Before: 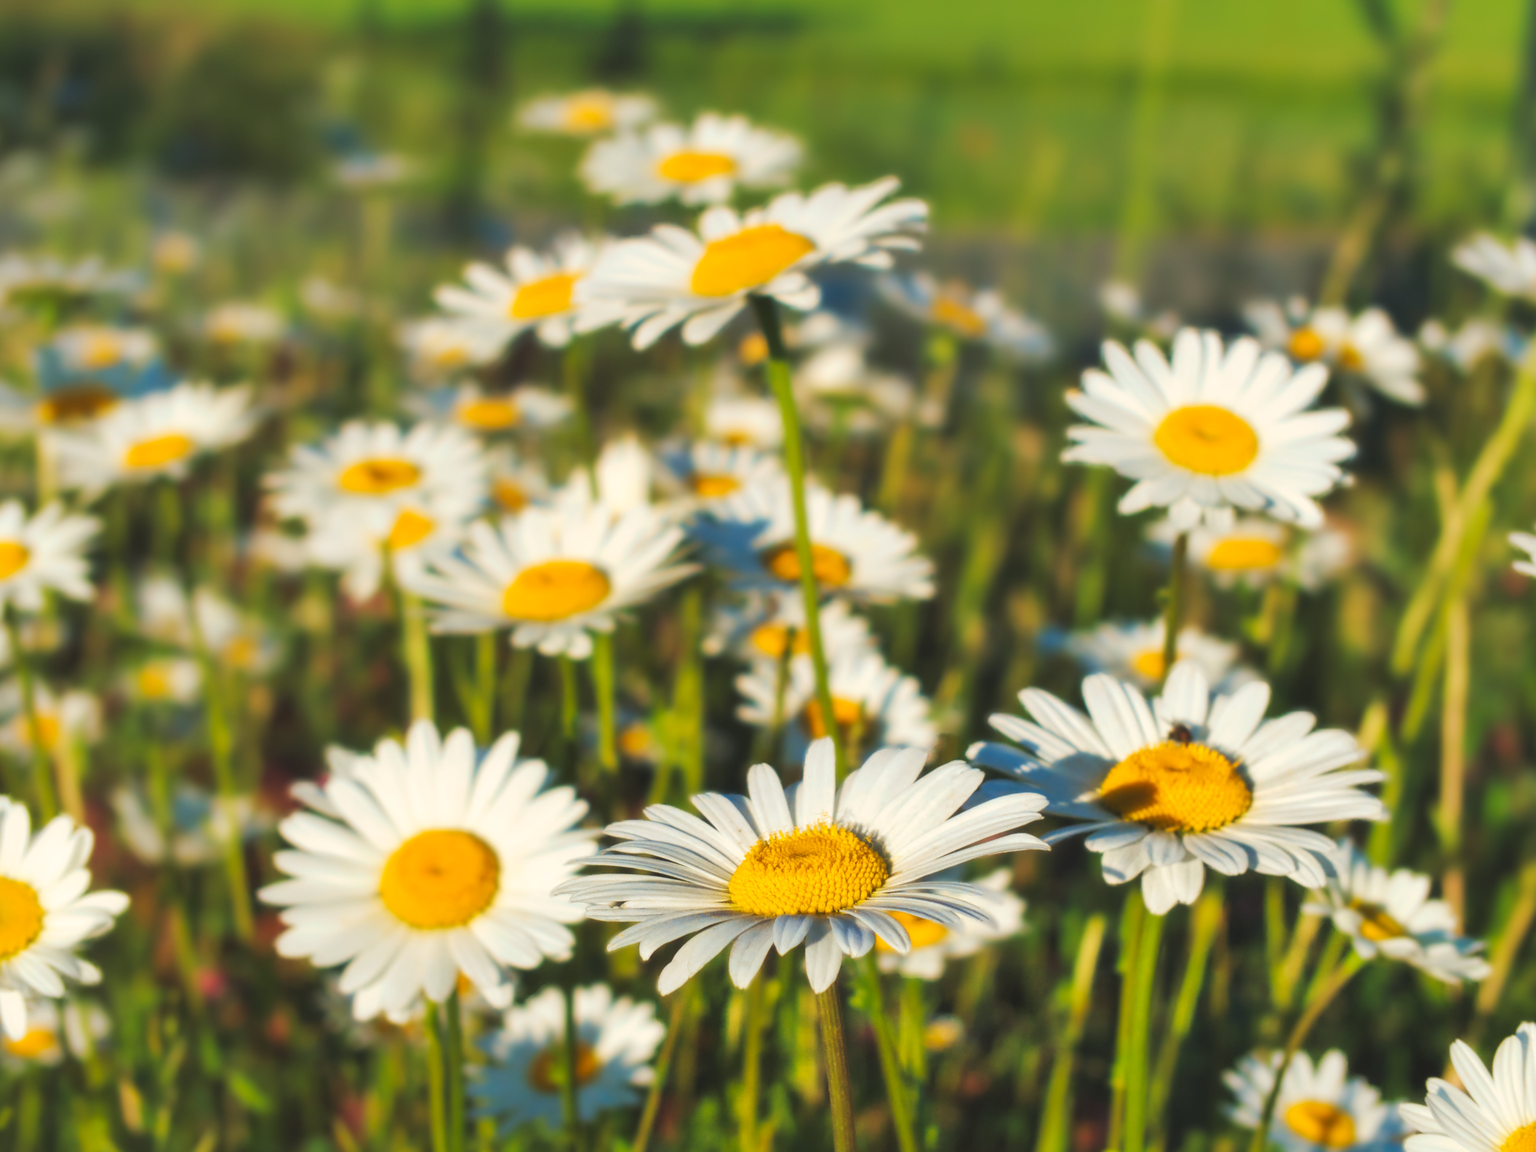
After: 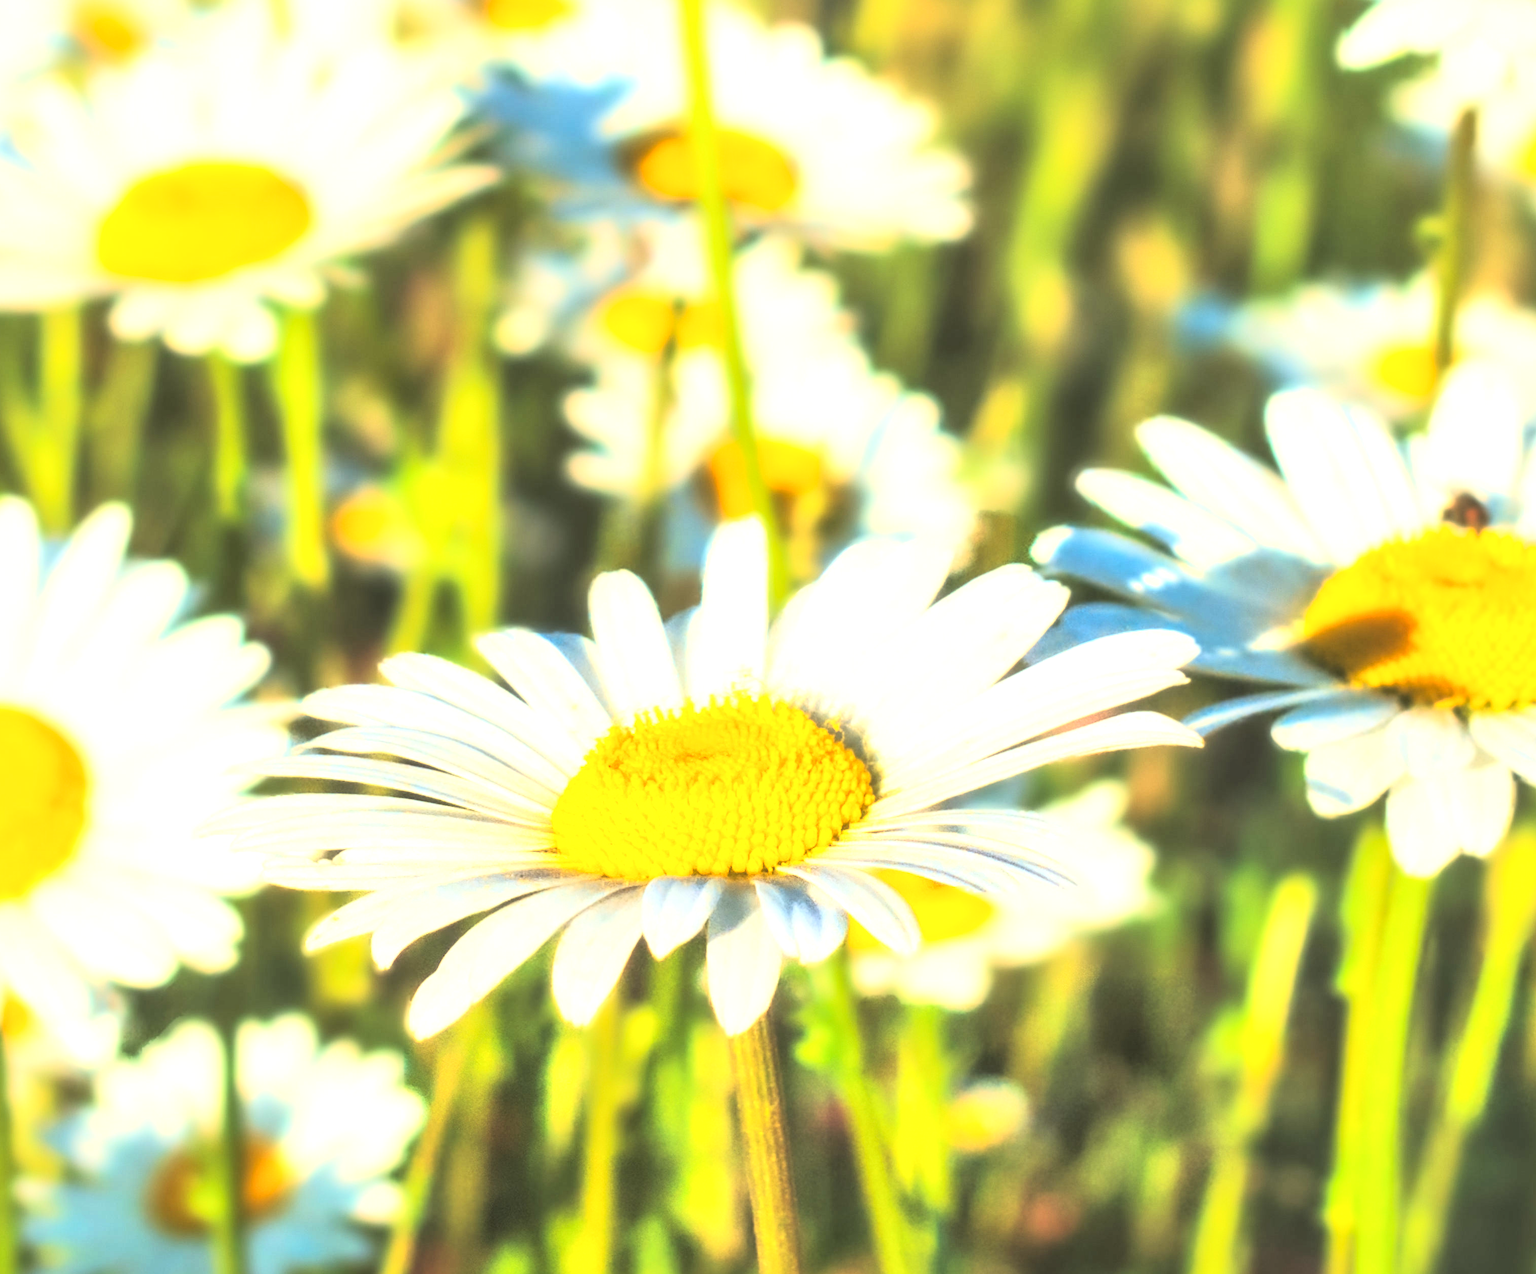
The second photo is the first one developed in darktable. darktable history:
exposure: black level correction 0, exposure 1.3 EV, compensate highlight preservation false
color balance: mode lift, gamma, gain (sRGB), lift [1.04, 1, 1, 0.97], gamma [1.01, 1, 1, 0.97], gain [0.96, 1, 1, 0.97]
local contrast: on, module defaults
base curve: curves: ch0 [(0, 0) (0.005, 0.002) (0.193, 0.295) (0.399, 0.664) (0.75, 0.928) (1, 1)]
crop: left 29.672%, top 41.786%, right 20.851%, bottom 3.487%
